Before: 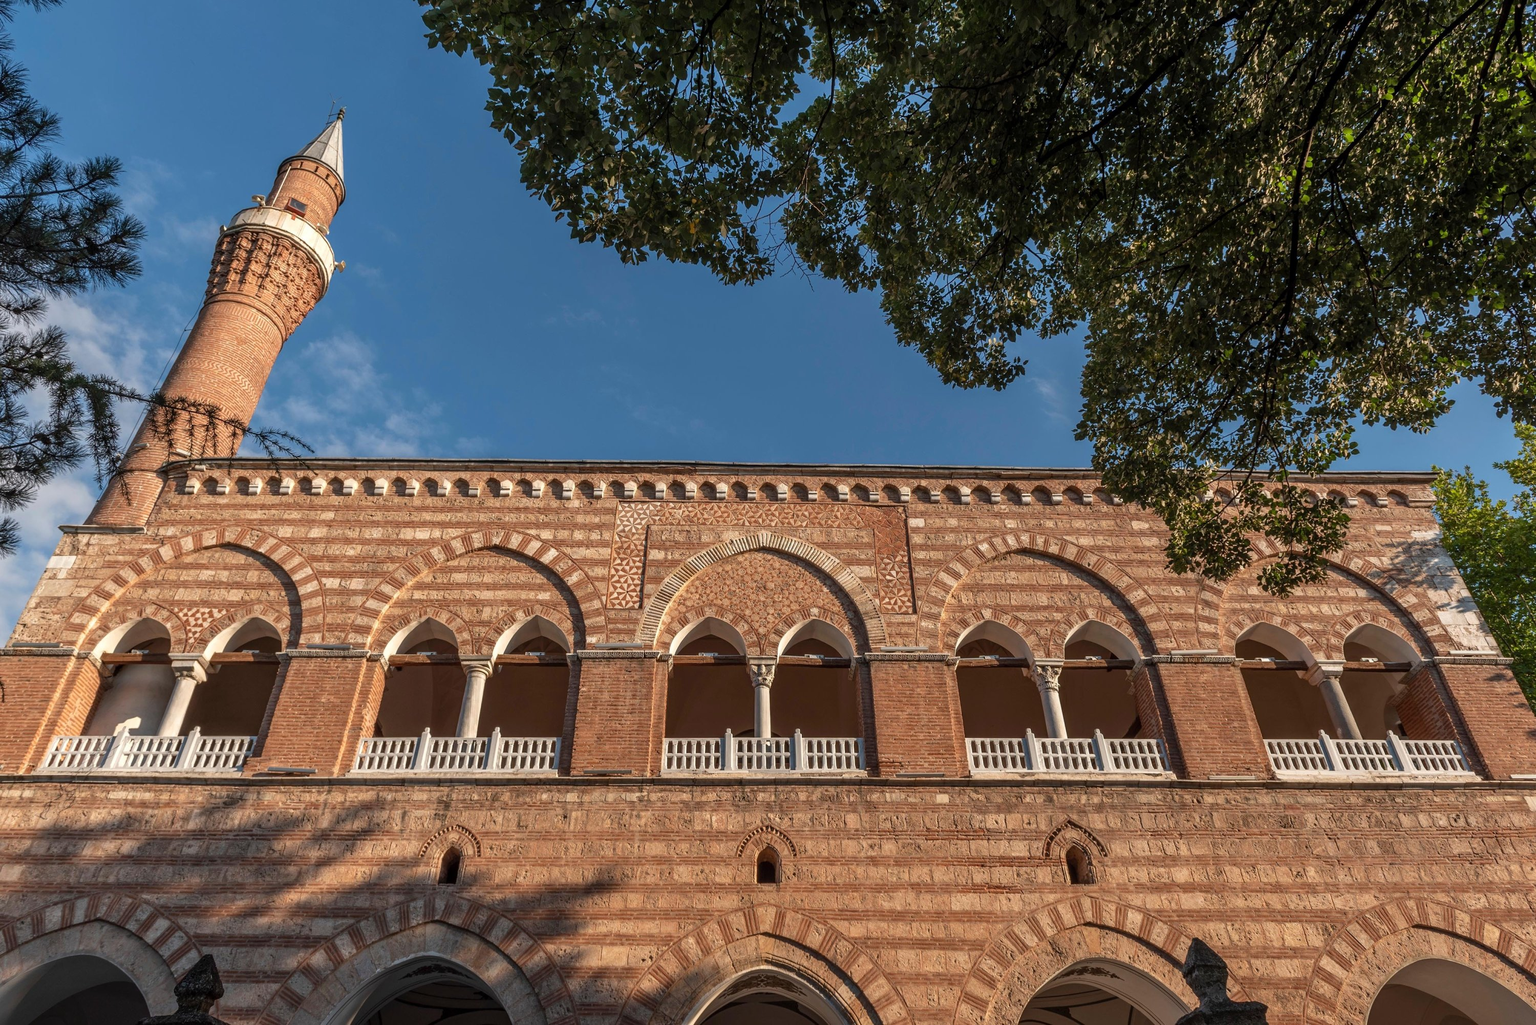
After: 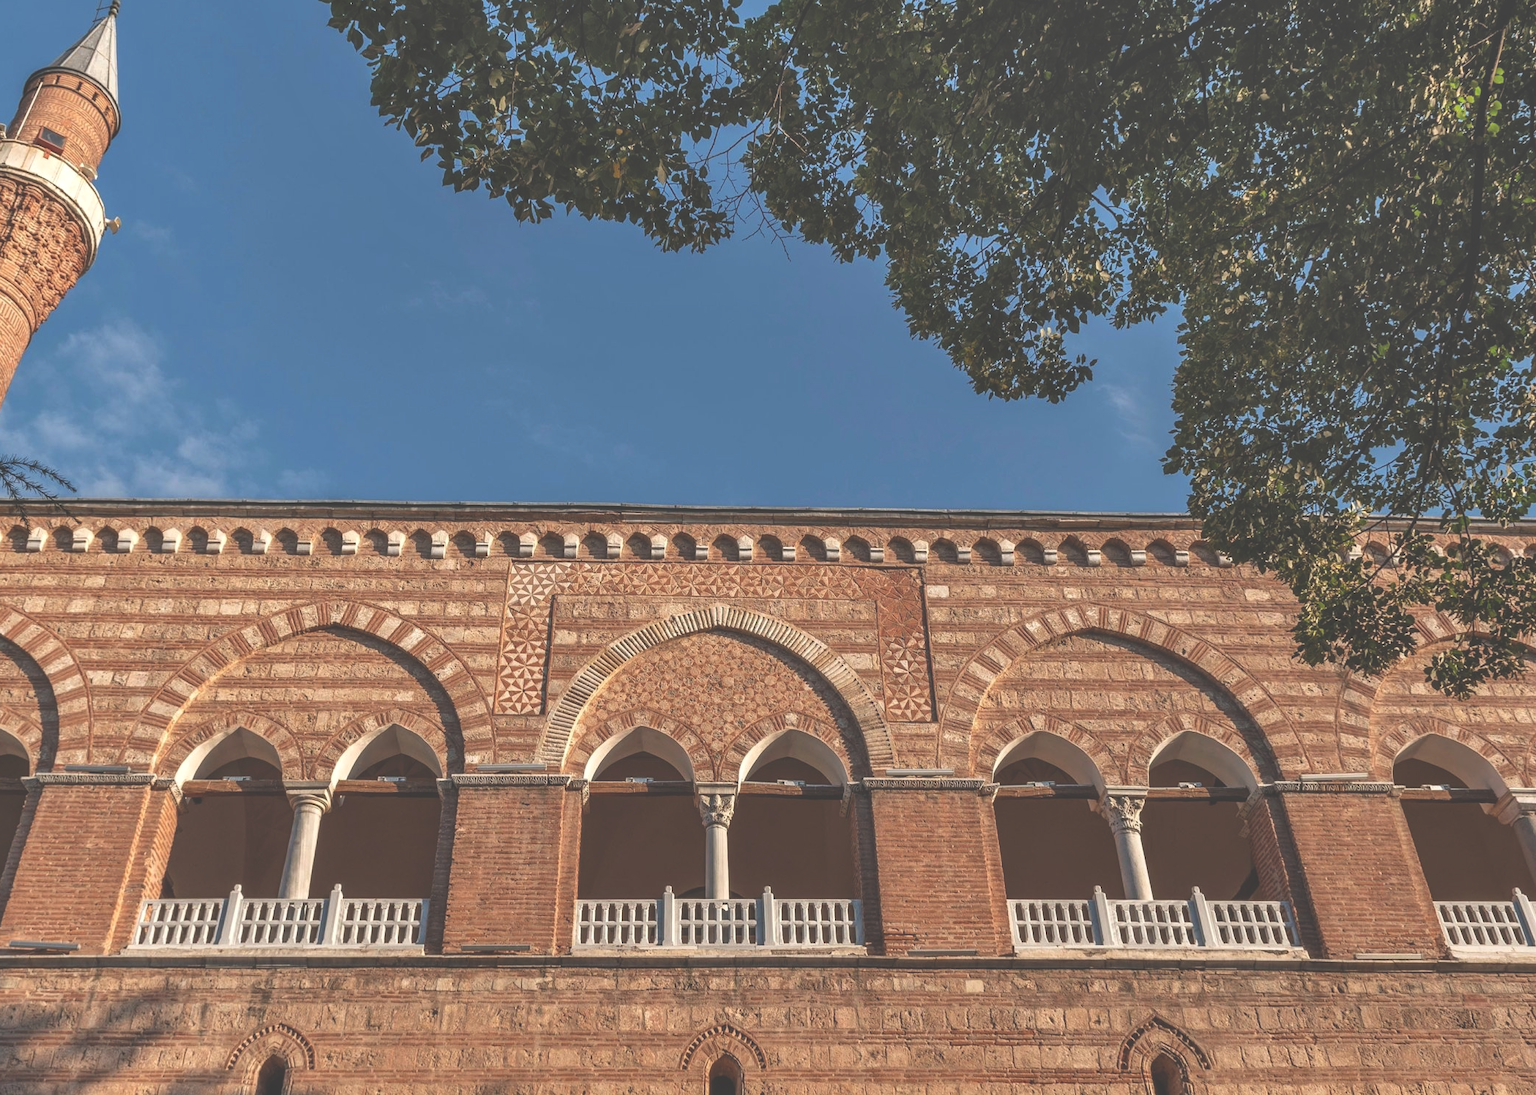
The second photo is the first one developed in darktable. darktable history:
exposure: black level correction -0.041, exposure 0.064 EV, compensate highlight preservation false
shadows and highlights: low approximation 0.01, soften with gaussian
crop and rotate: left 17.046%, top 10.659%, right 12.989%, bottom 14.553%
